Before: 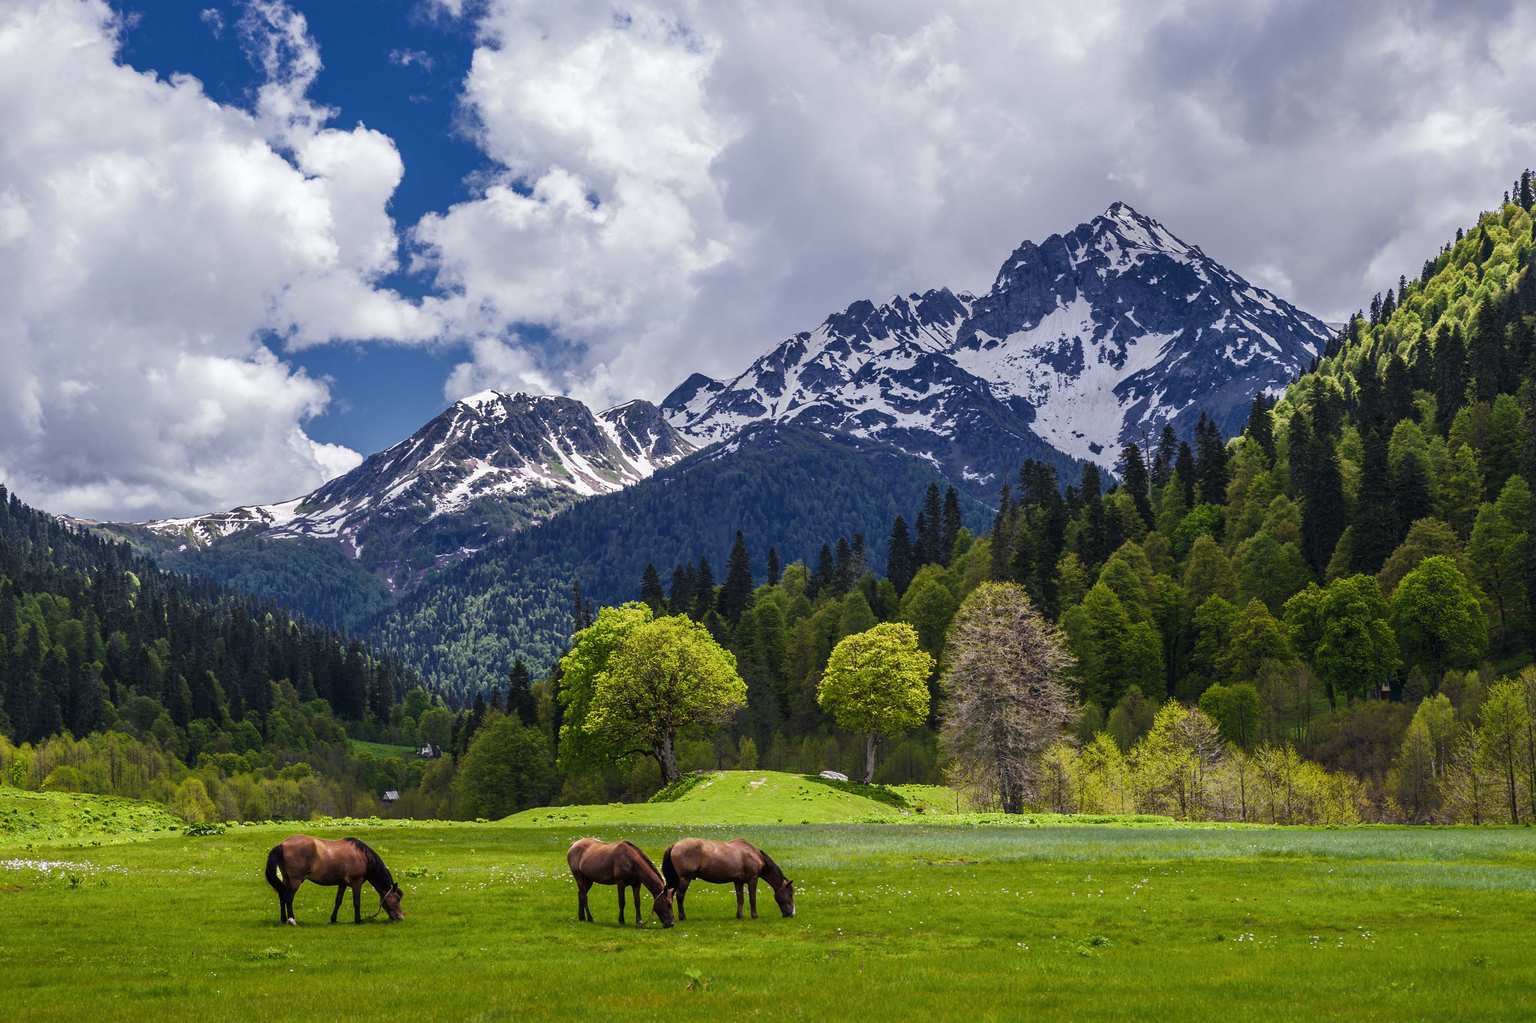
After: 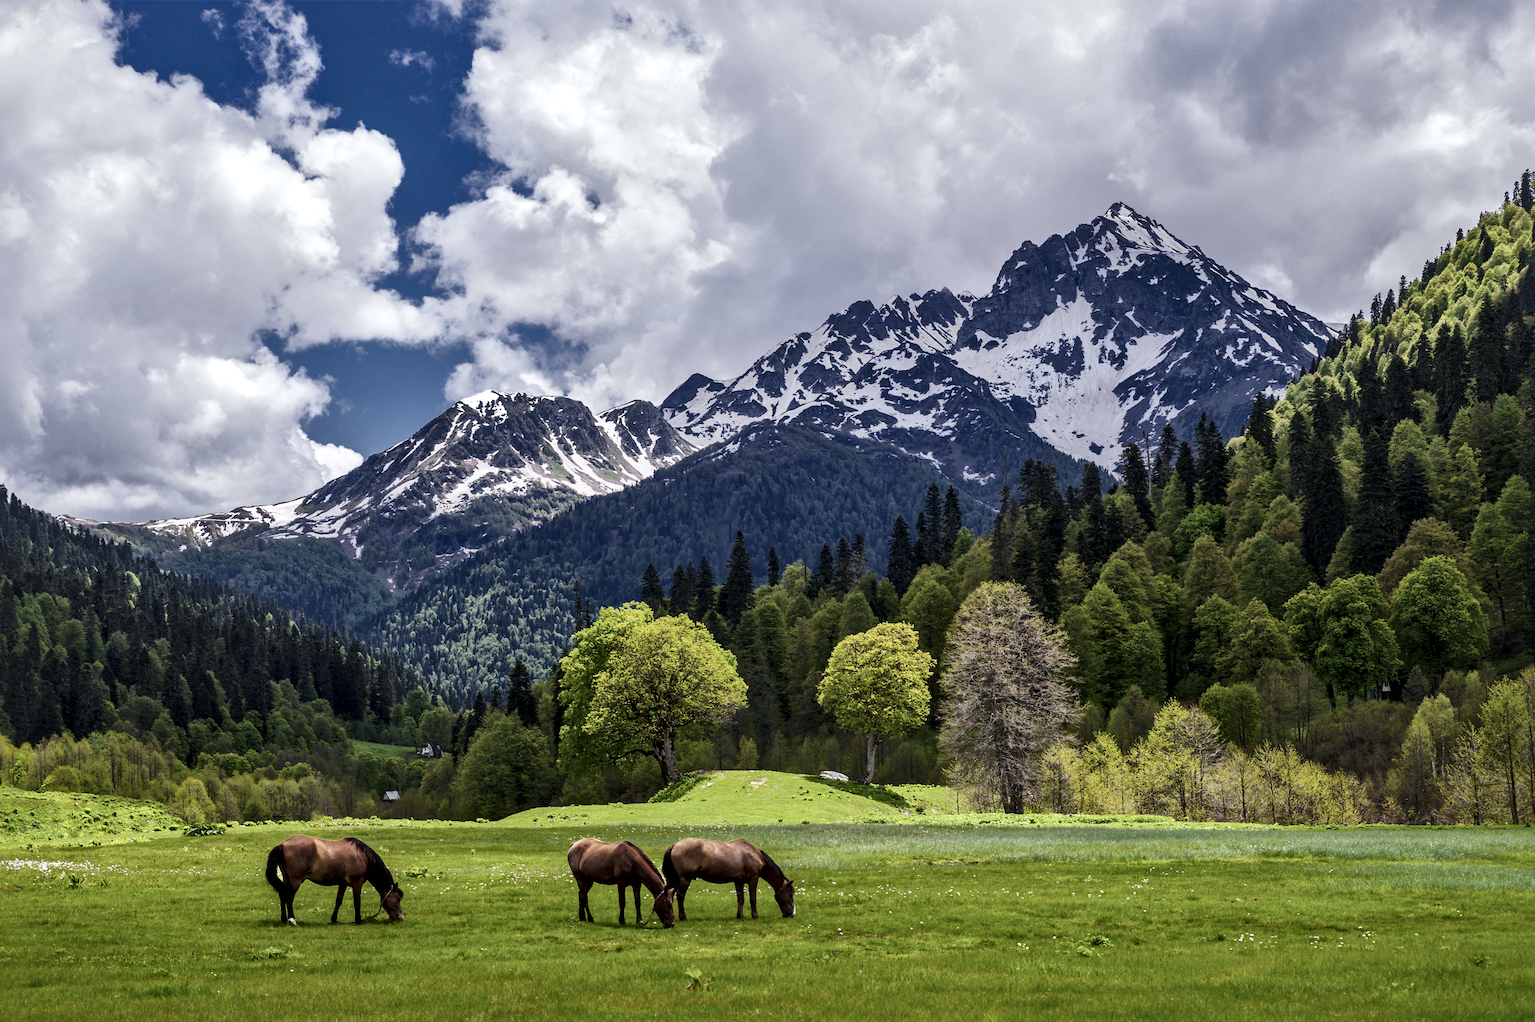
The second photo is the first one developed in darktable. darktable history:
contrast brightness saturation: contrast 0.11, saturation -0.17
contrast equalizer: octaves 7, y [[0.6 ×6], [0.55 ×6], [0 ×6], [0 ×6], [0 ×6]], mix -0.36
local contrast: mode bilateral grid, contrast 100, coarseness 100, detail 165%, midtone range 0.2
